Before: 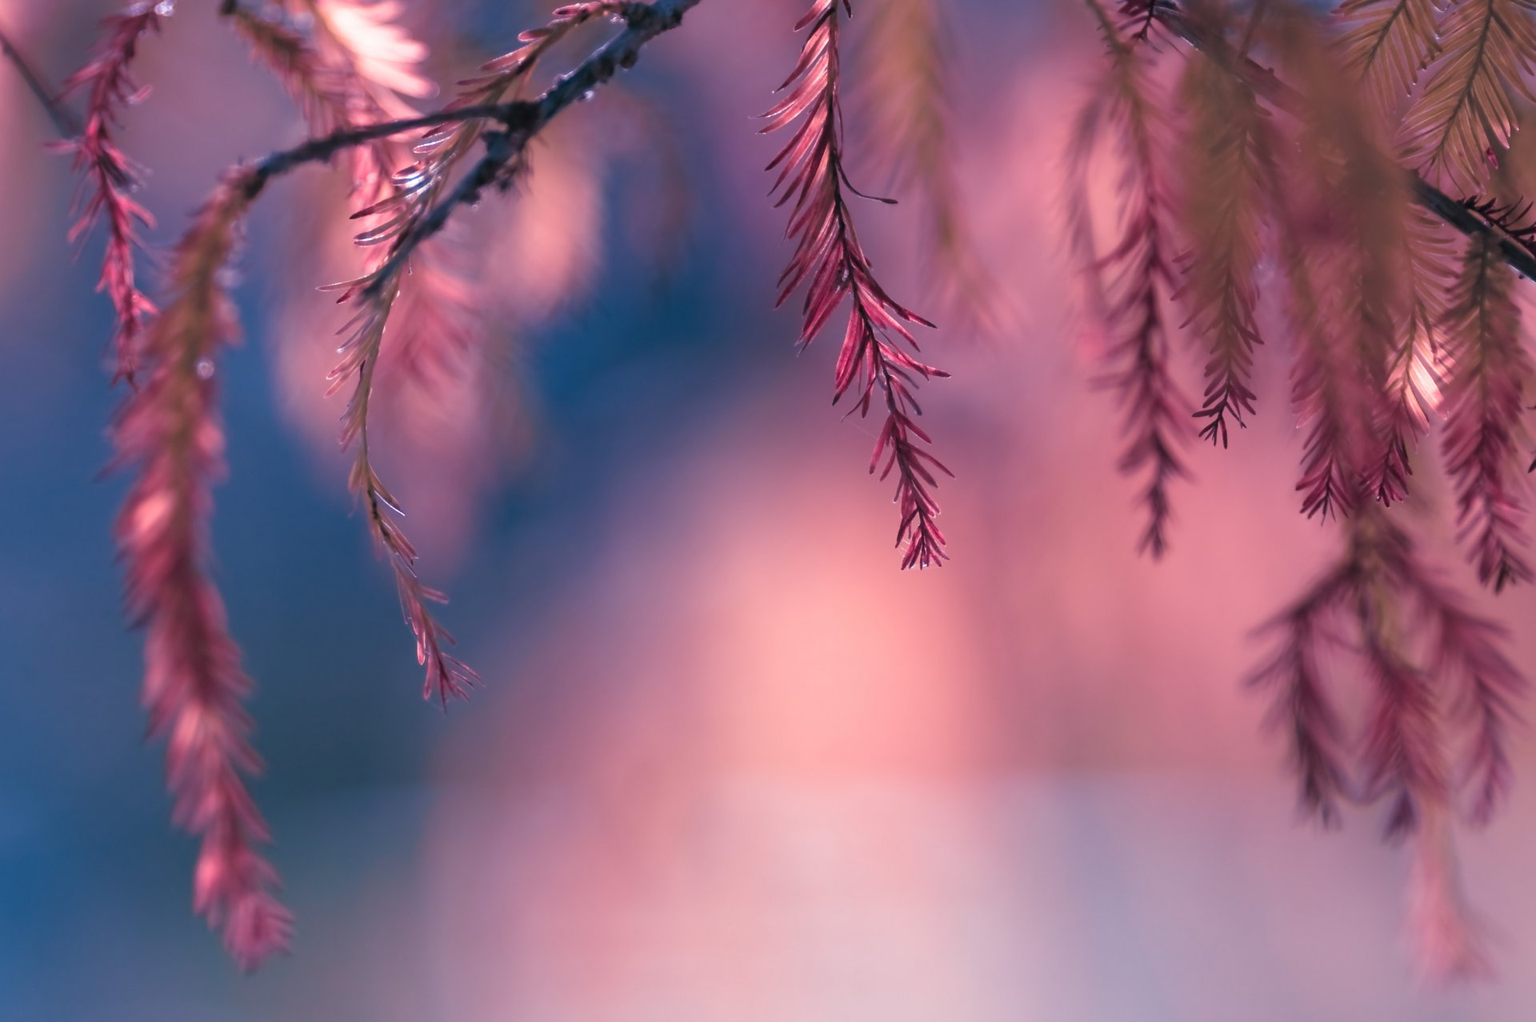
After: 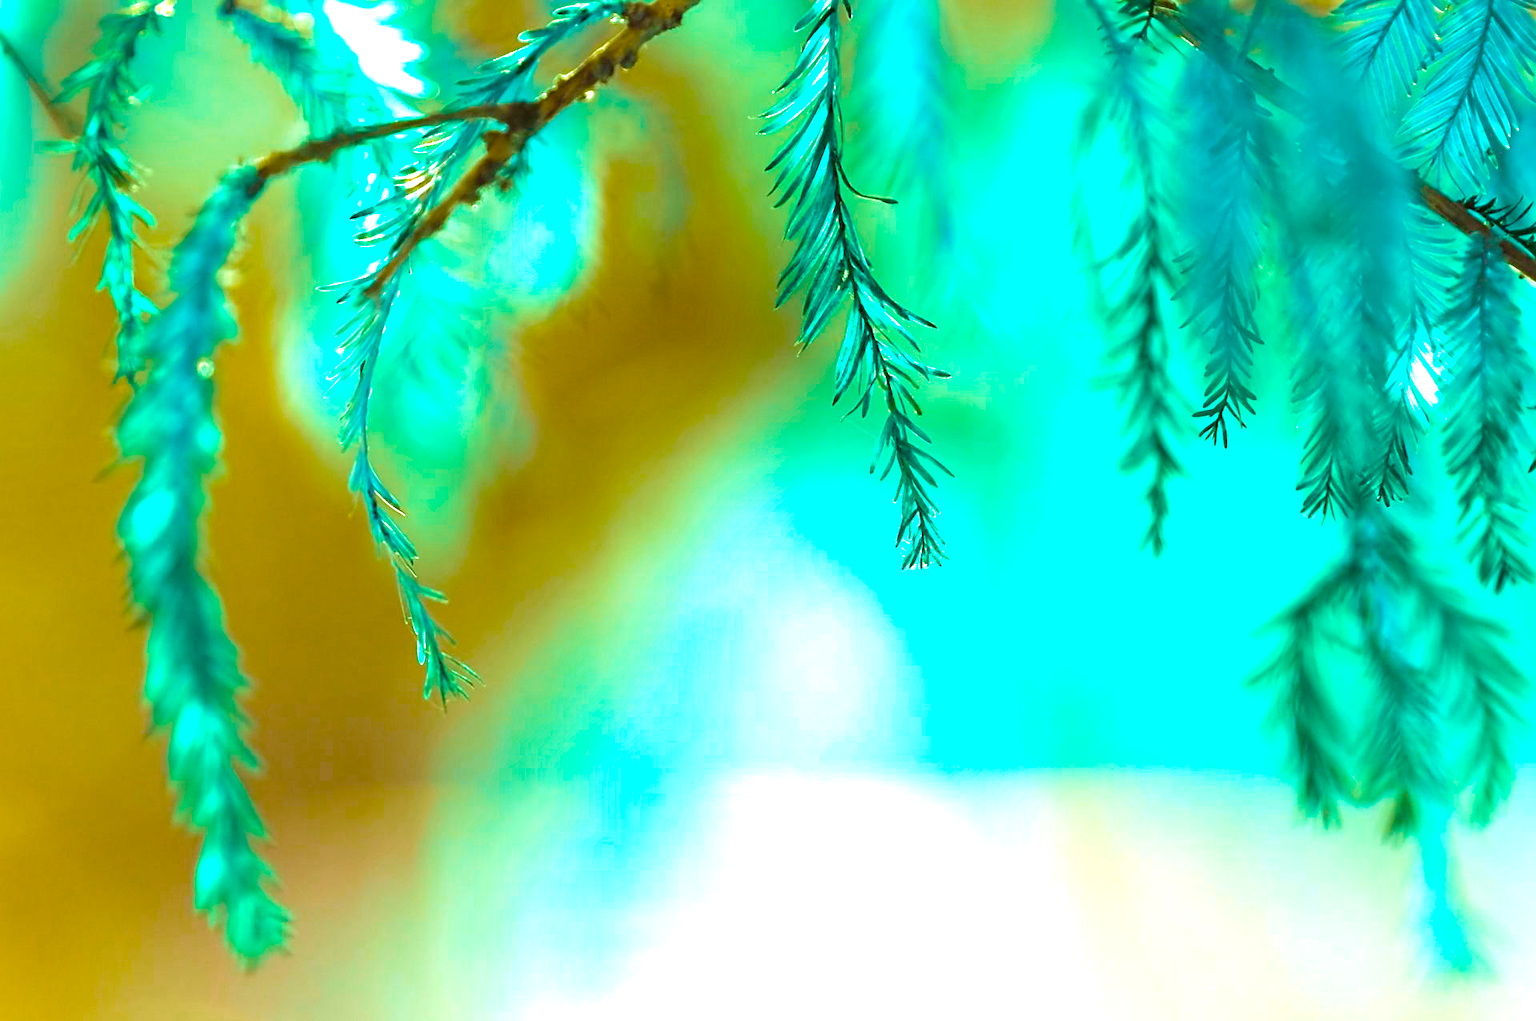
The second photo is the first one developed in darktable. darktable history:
velvia: strength 44.6%
sharpen: on, module defaults
exposure: black level correction 0.001, exposure 1.851 EV, compensate highlight preservation false
color balance rgb: perceptual saturation grading › global saturation 20%, perceptual saturation grading › highlights -24.771%, perceptual saturation grading › shadows 24.871%, hue shift 178.11°, global vibrance 49.89%, contrast 0.372%
